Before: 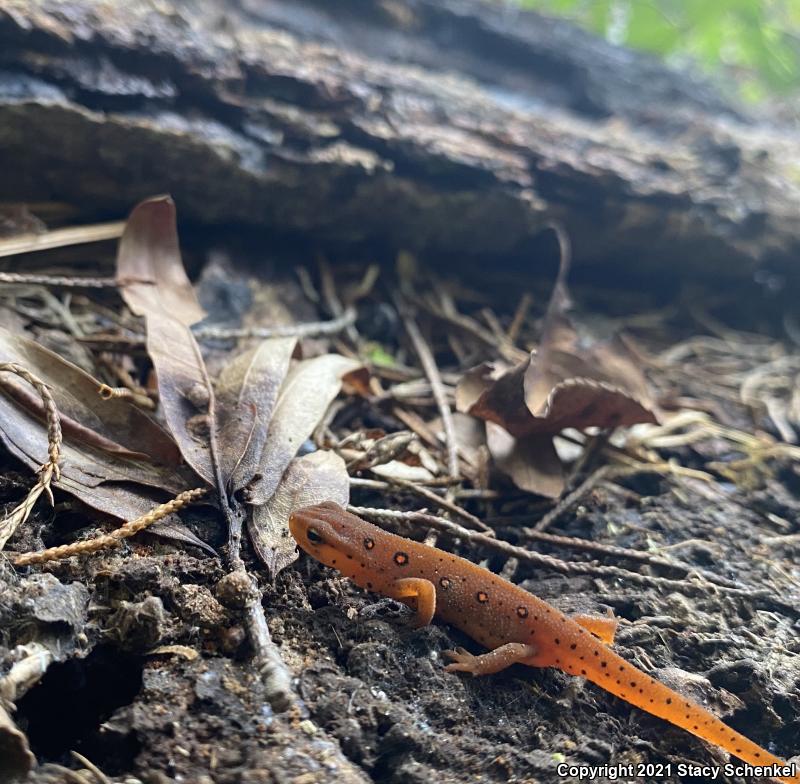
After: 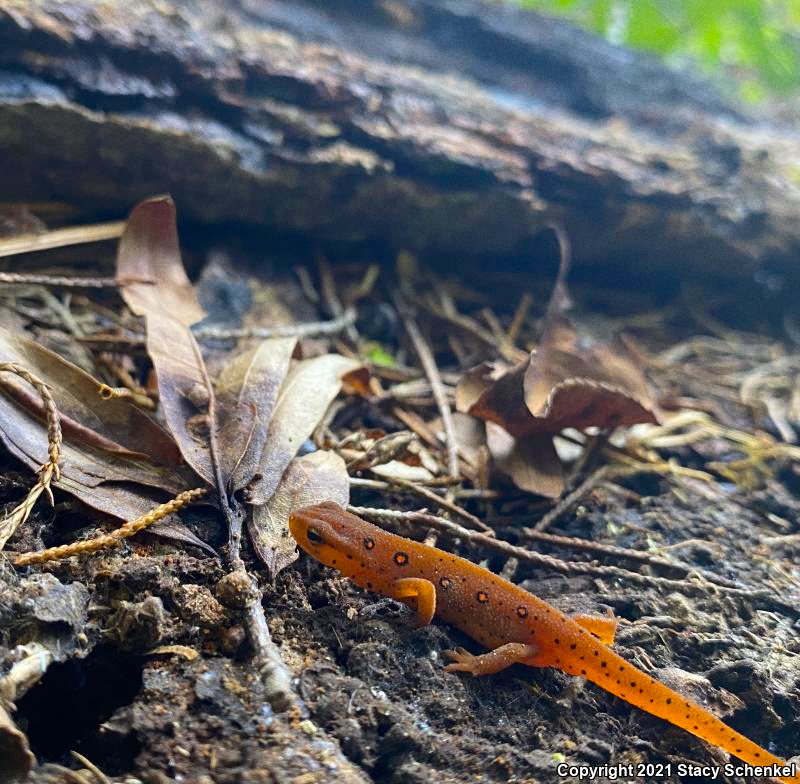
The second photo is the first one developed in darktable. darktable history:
color balance rgb: linear chroma grading › global chroma 15%, perceptual saturation grading › global saturation 30%
grain: coarseness 0.47 ISO
